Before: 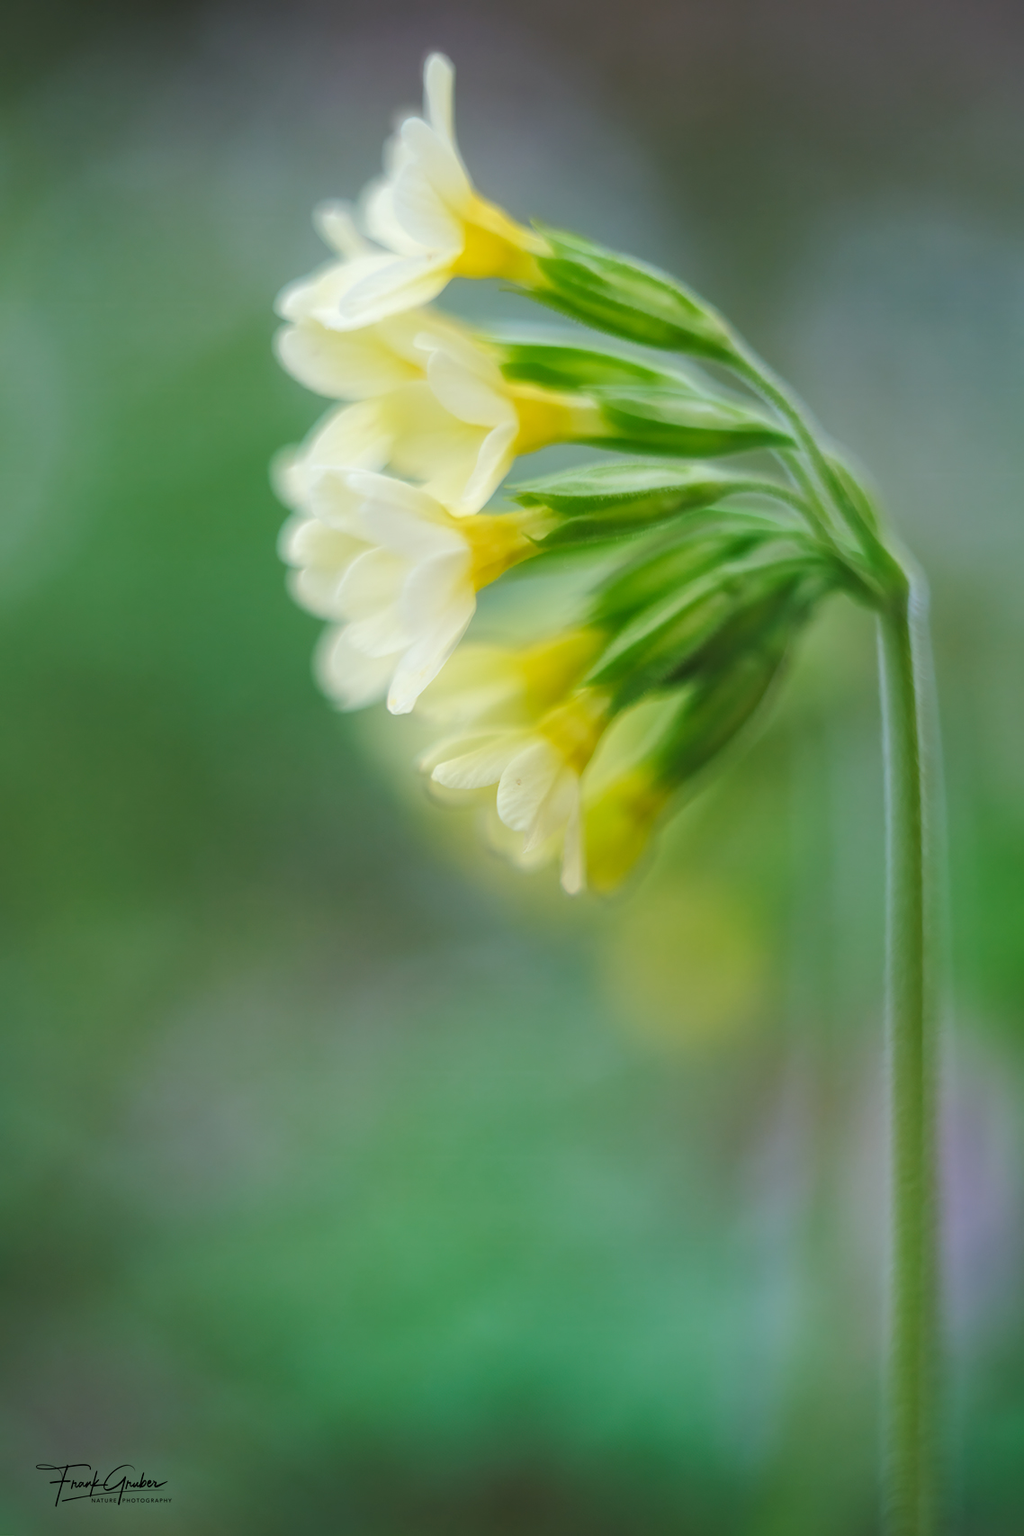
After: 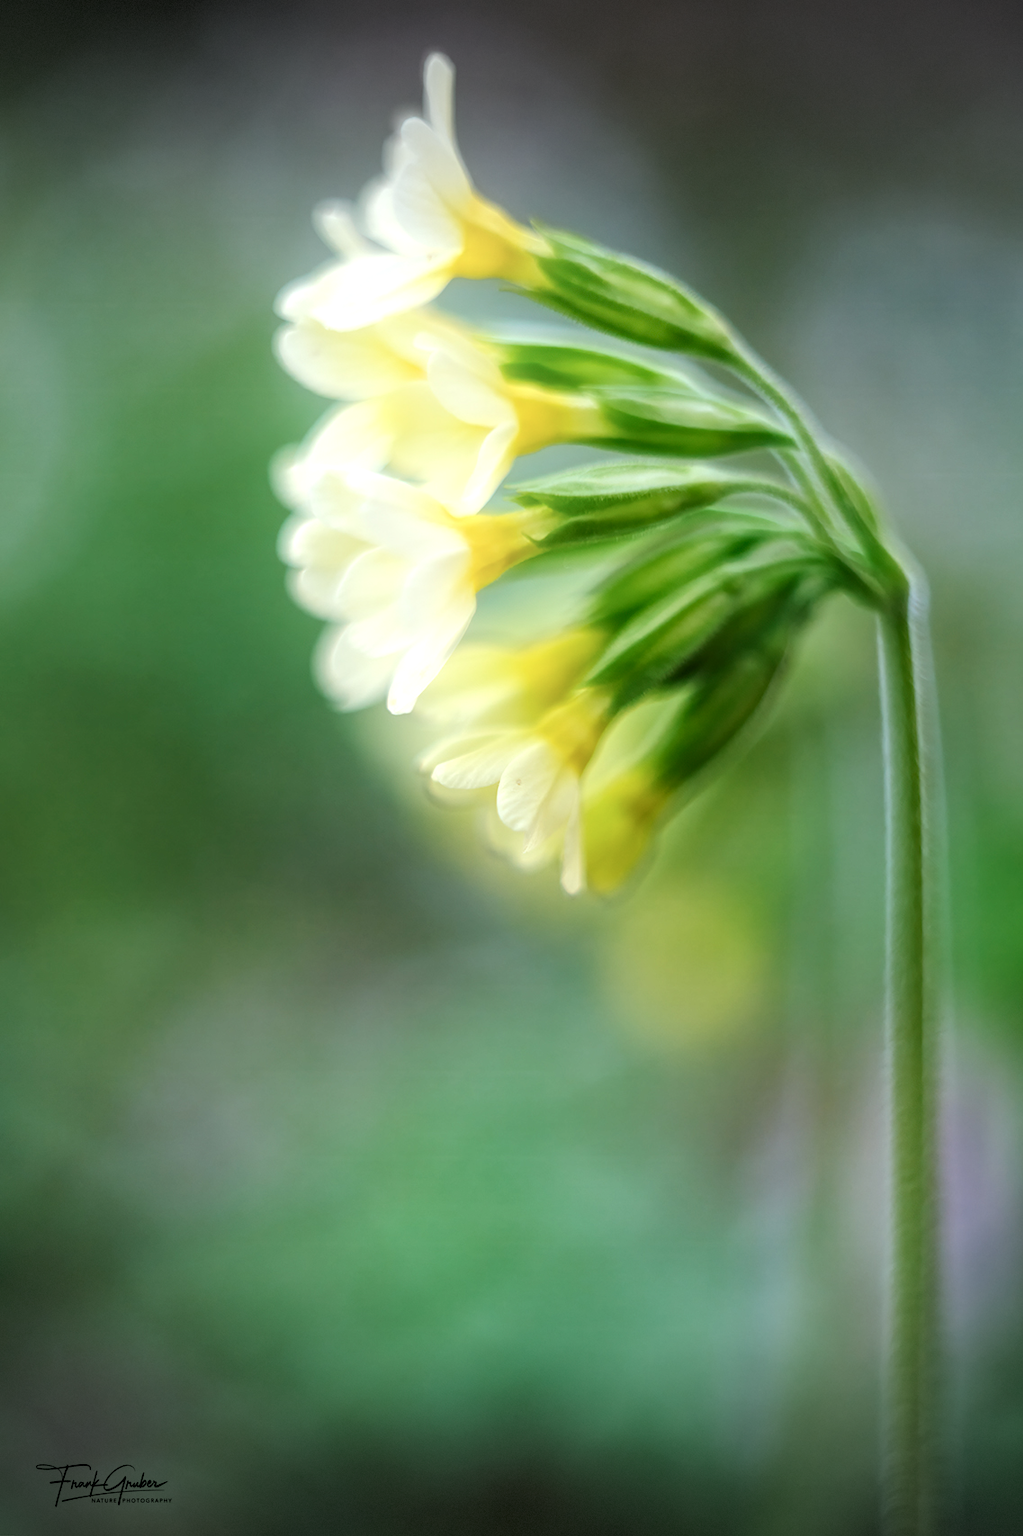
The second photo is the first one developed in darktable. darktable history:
vignetting: fall-off radius 100.29%, width/height ratio 1.341, dithering 8-bit output
shadows and highlights: shadows -39.81, highlights 62.55, soften with gaussian
local contrast: detail 150%
